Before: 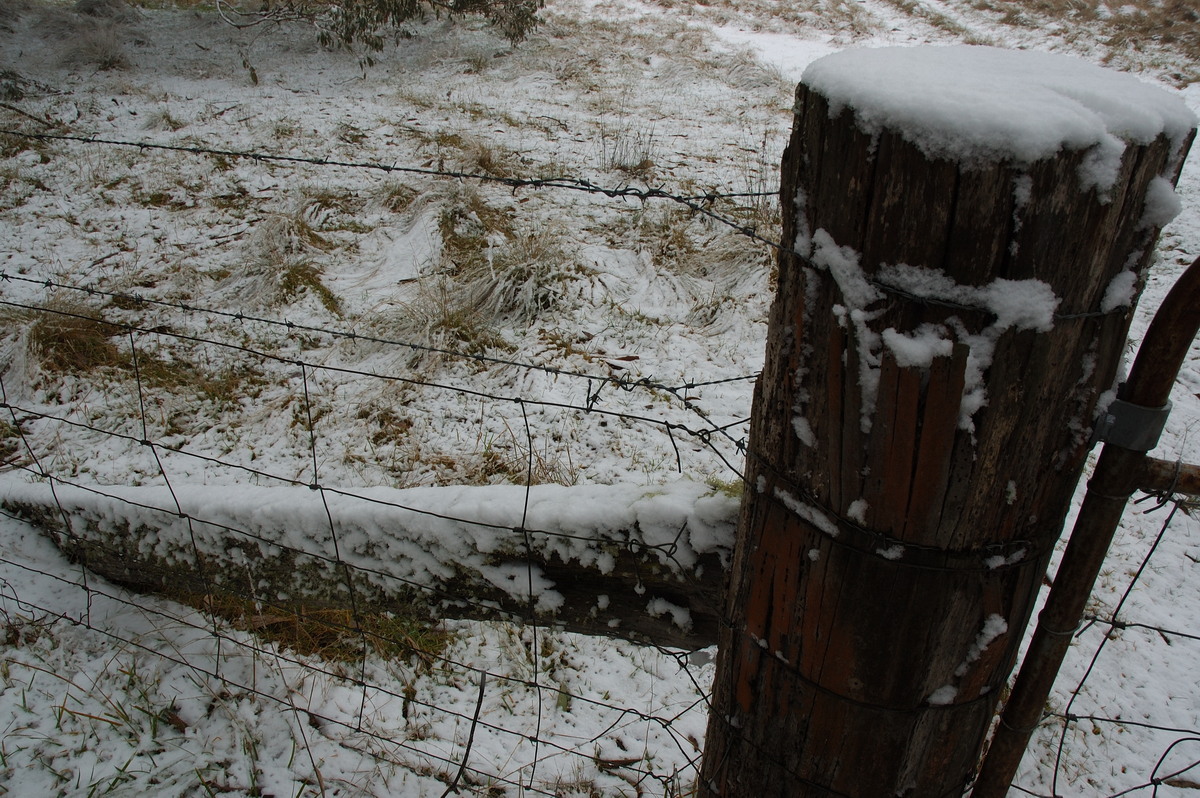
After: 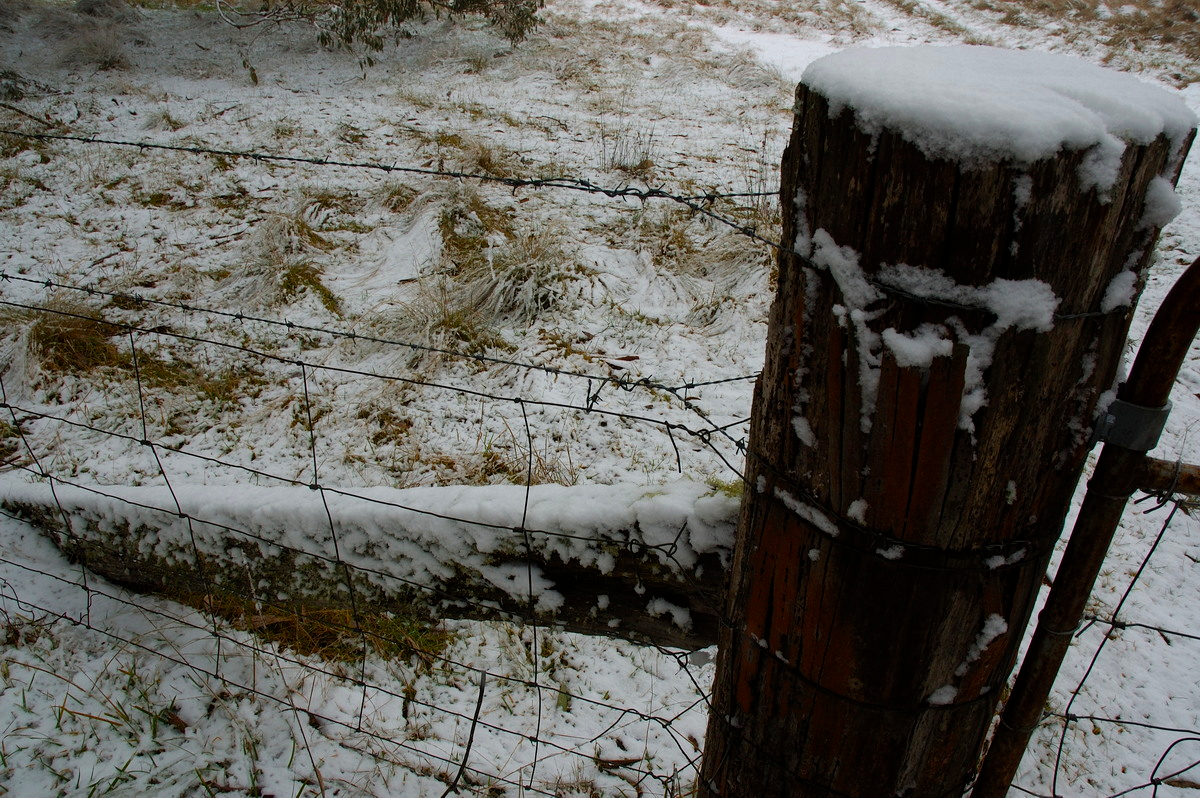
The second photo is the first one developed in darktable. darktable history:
color balance rgb: perceptual saturation grading › global saturation 25.701%
